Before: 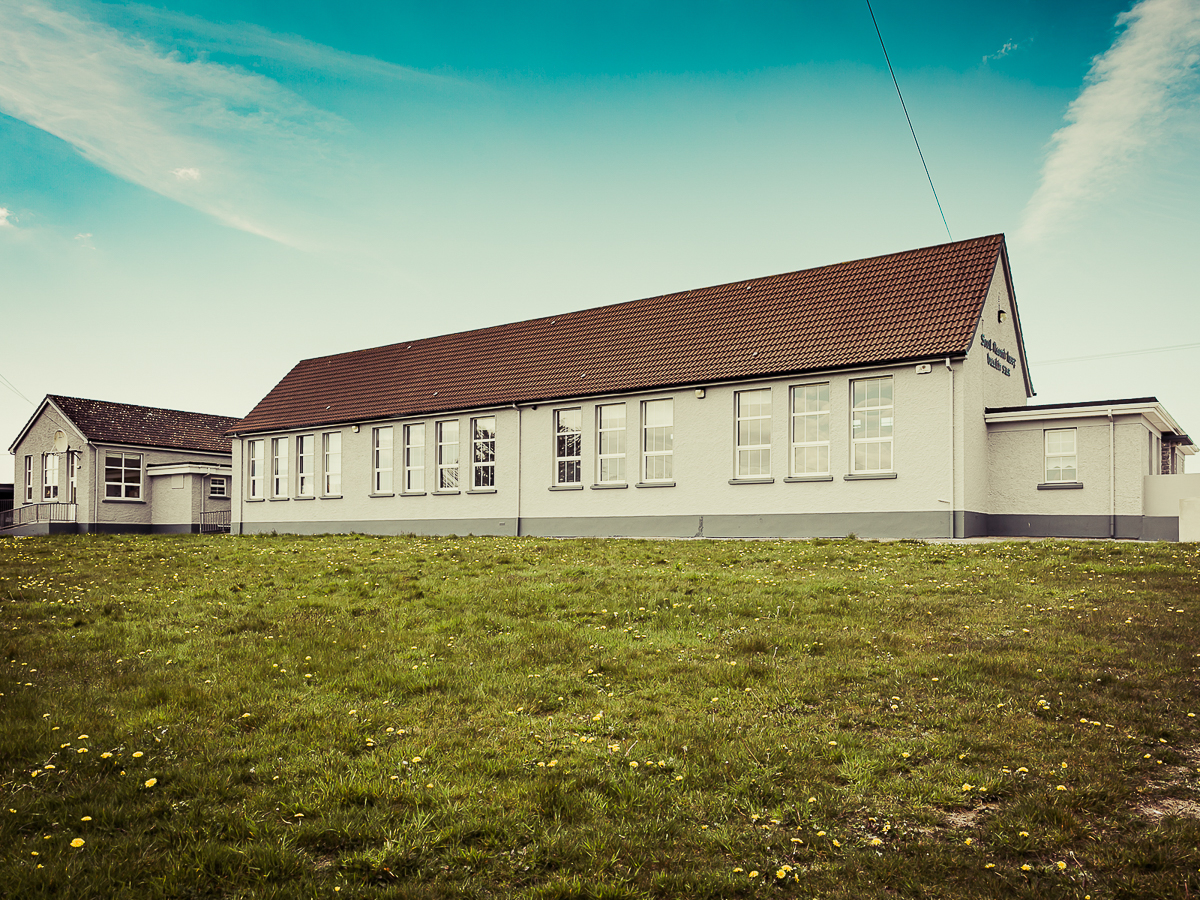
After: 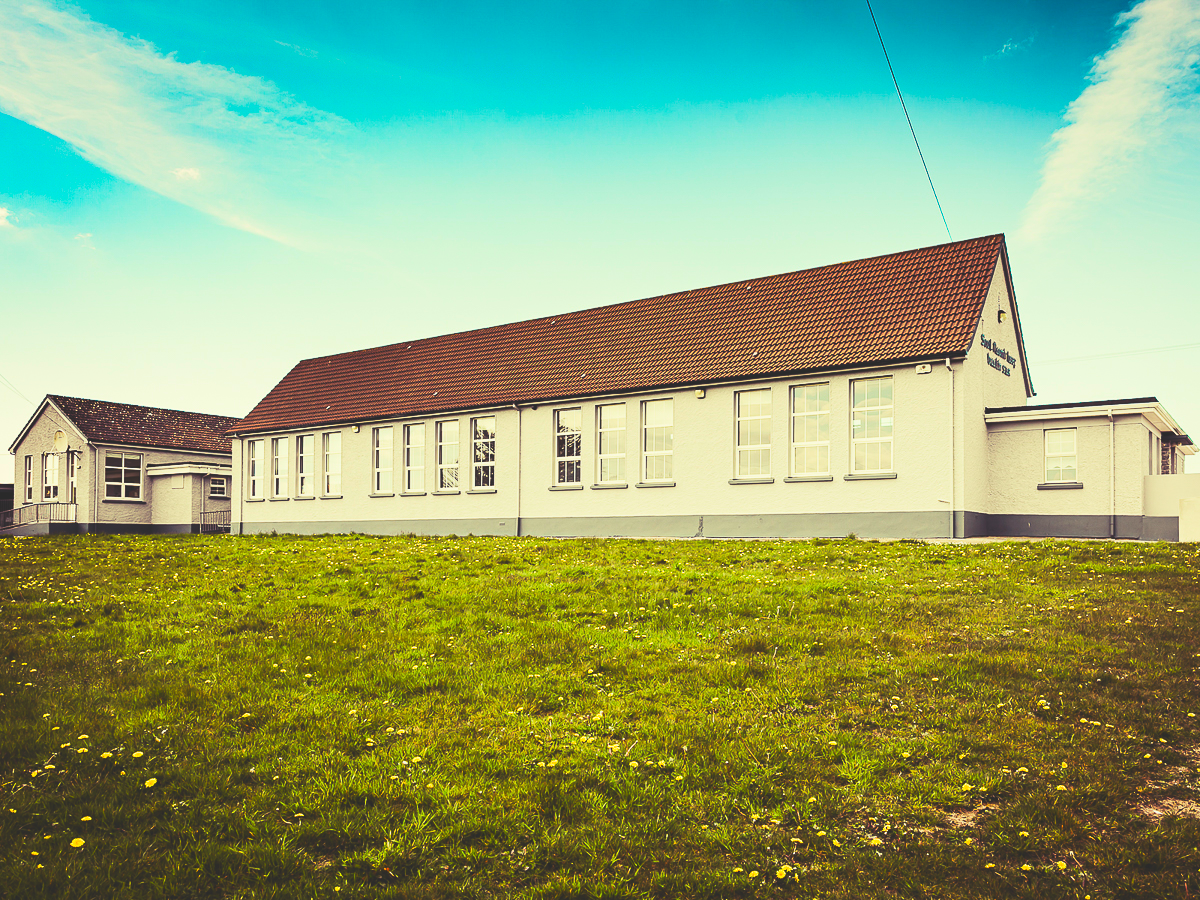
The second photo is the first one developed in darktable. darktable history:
contrast brightness saturation: contrast 0.26, brightness 0.02, saturation 0.87
tone equalizer: on, module defaults
exposure: black level correction -0.041, exposure 0.064 EV, compensate highlight preservation false
